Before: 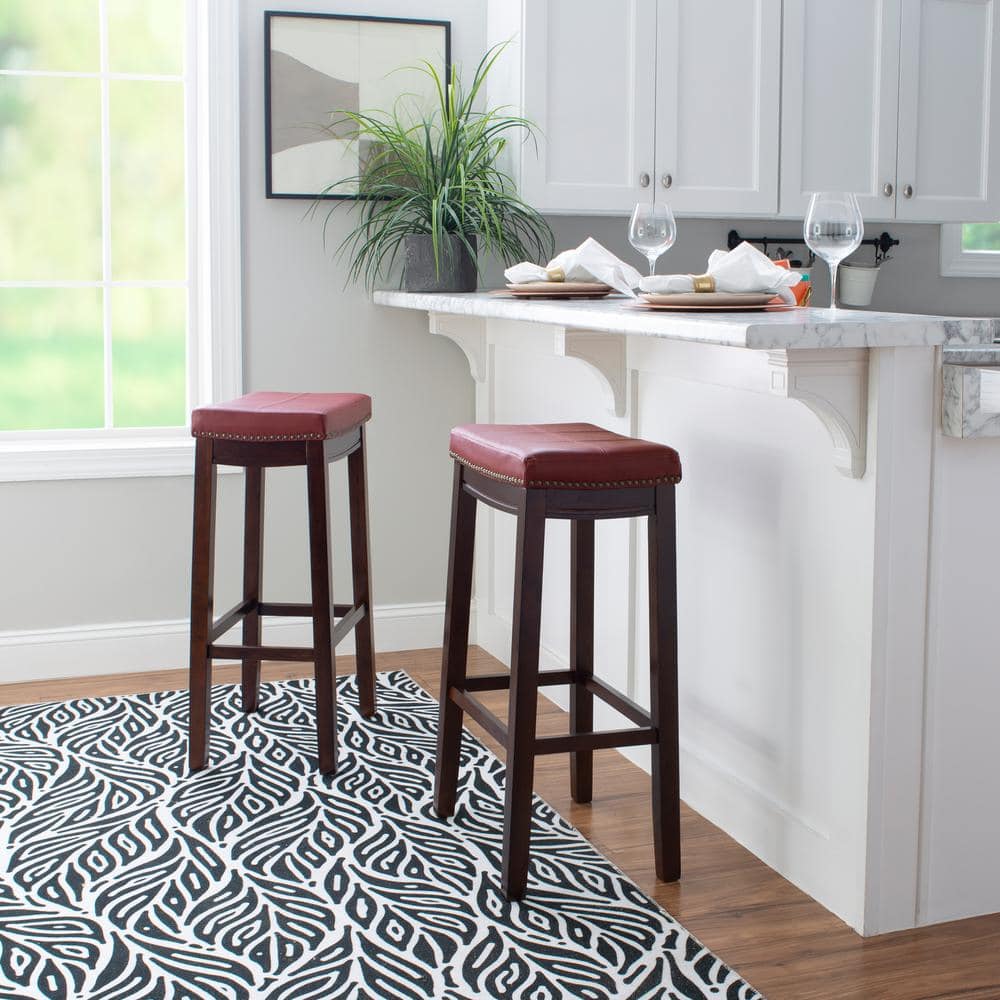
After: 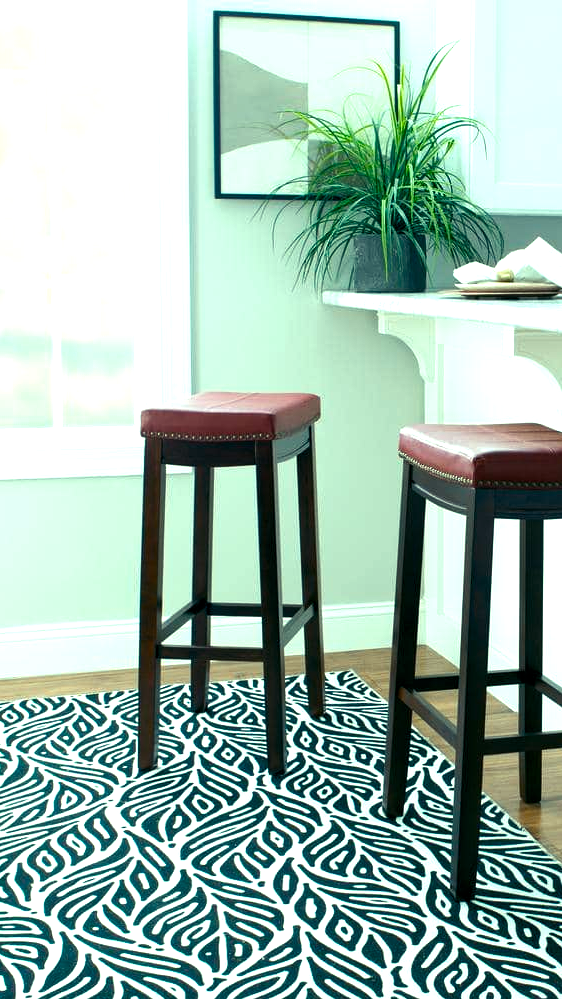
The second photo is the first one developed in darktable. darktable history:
crop: left 5.114%, right 38.589%
color balance rgb: shadows lift › luminance -7.7%, shadows lift › chroma 2.13%, shadows lift › hue 165.27°, power › luminance -7.77%, power › chroma 1.1%, power › hue 215.88°, highlights gain › luminance 15.15%, highlights gain › chroma 7%, highlights gain › hue 125.57°, global offset › luminance -0.33%, global offset › chroma 0.11%, global offset › hue 165.27°, perceptual saturation grading › global saturation 24.42%, perceptual saturation grading › highlights -24.42%, perceptual saturation grading › mid-tones 24.42%, perceptual saturation grading › shadows 40%, perceptual brilliance grading › global brilliance -5%, perceptual brilliance grading › highlights 24.42%, perceptual brilliance grading › mid-tones 7%, perceptual brilliance grading › shadows -5%
